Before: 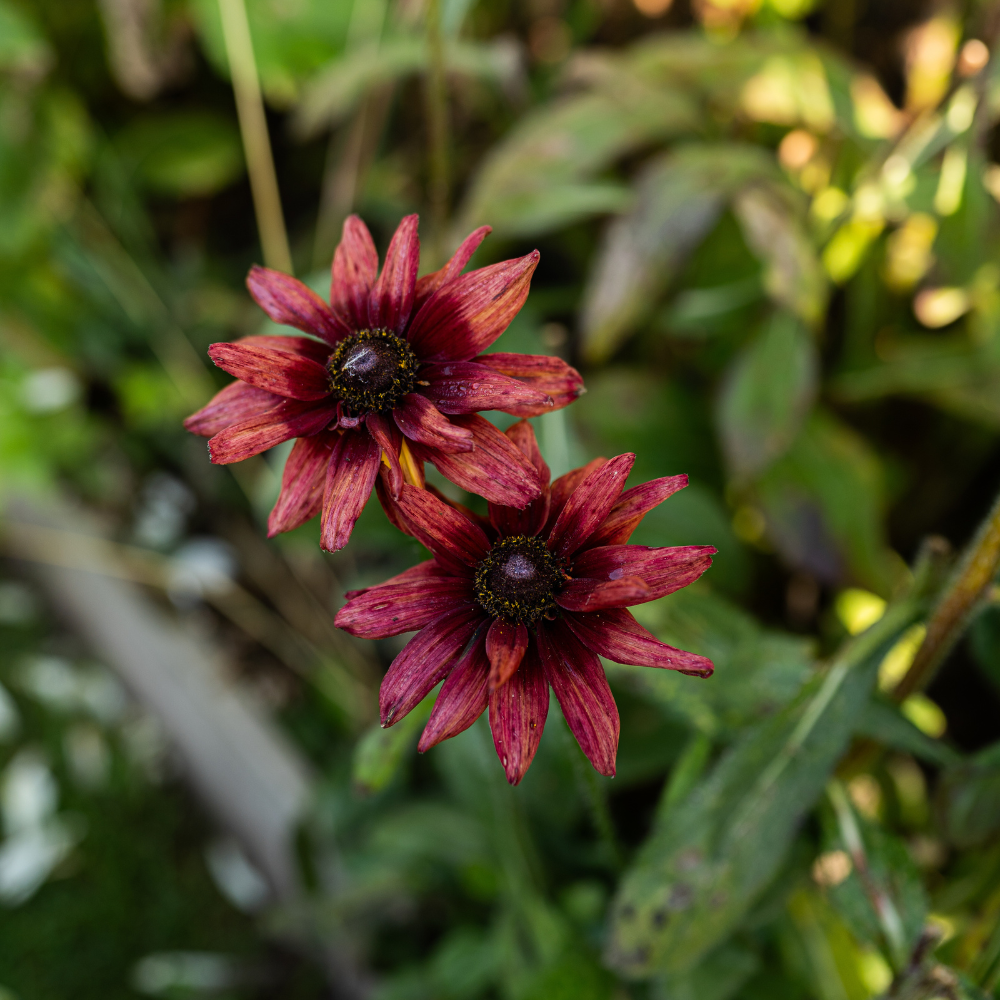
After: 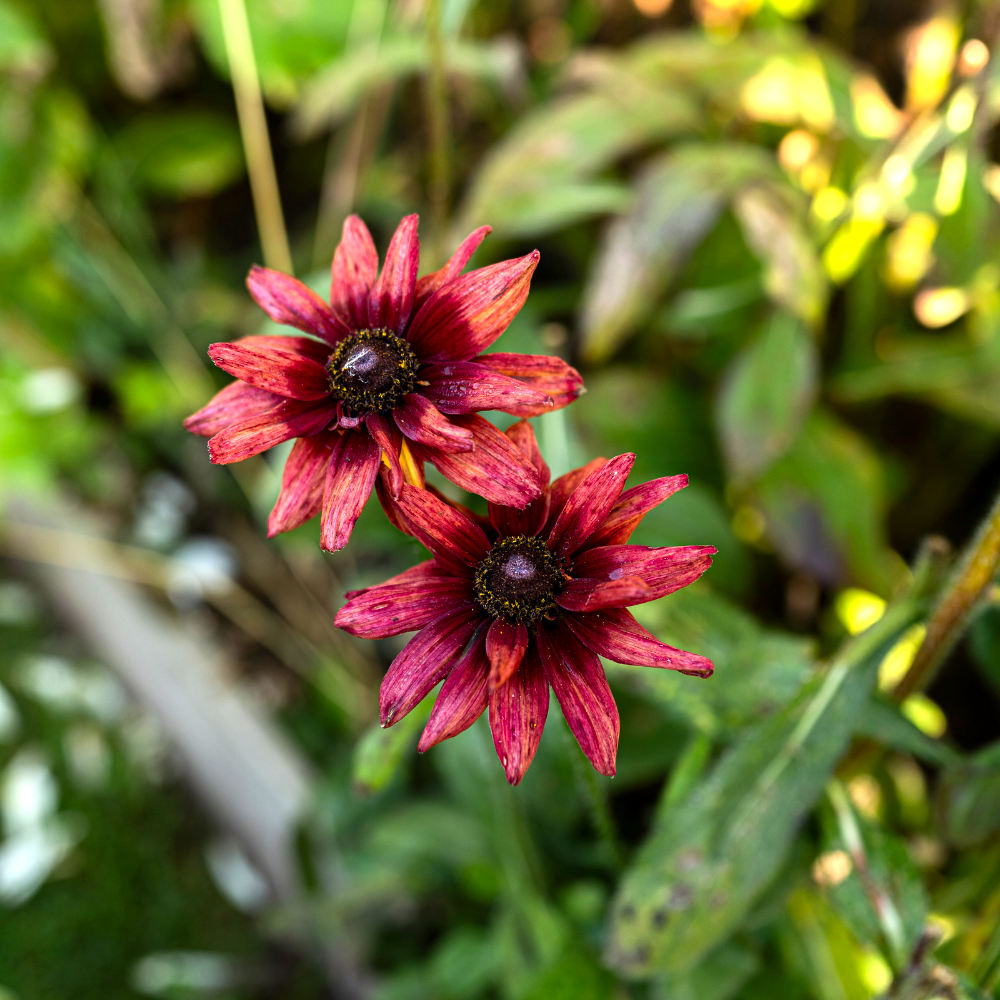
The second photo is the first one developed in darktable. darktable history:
exposure: black level correction 0.001, exposure 0.955 EV, compensate exposure bias true, compensate highlight preservation false
levels: mode automatic, black 0.023%, white 99.97%, levels [0.062, 0.494, 0.925]
contrast brightness saturation: contrast 0.04, saturation 0.07
